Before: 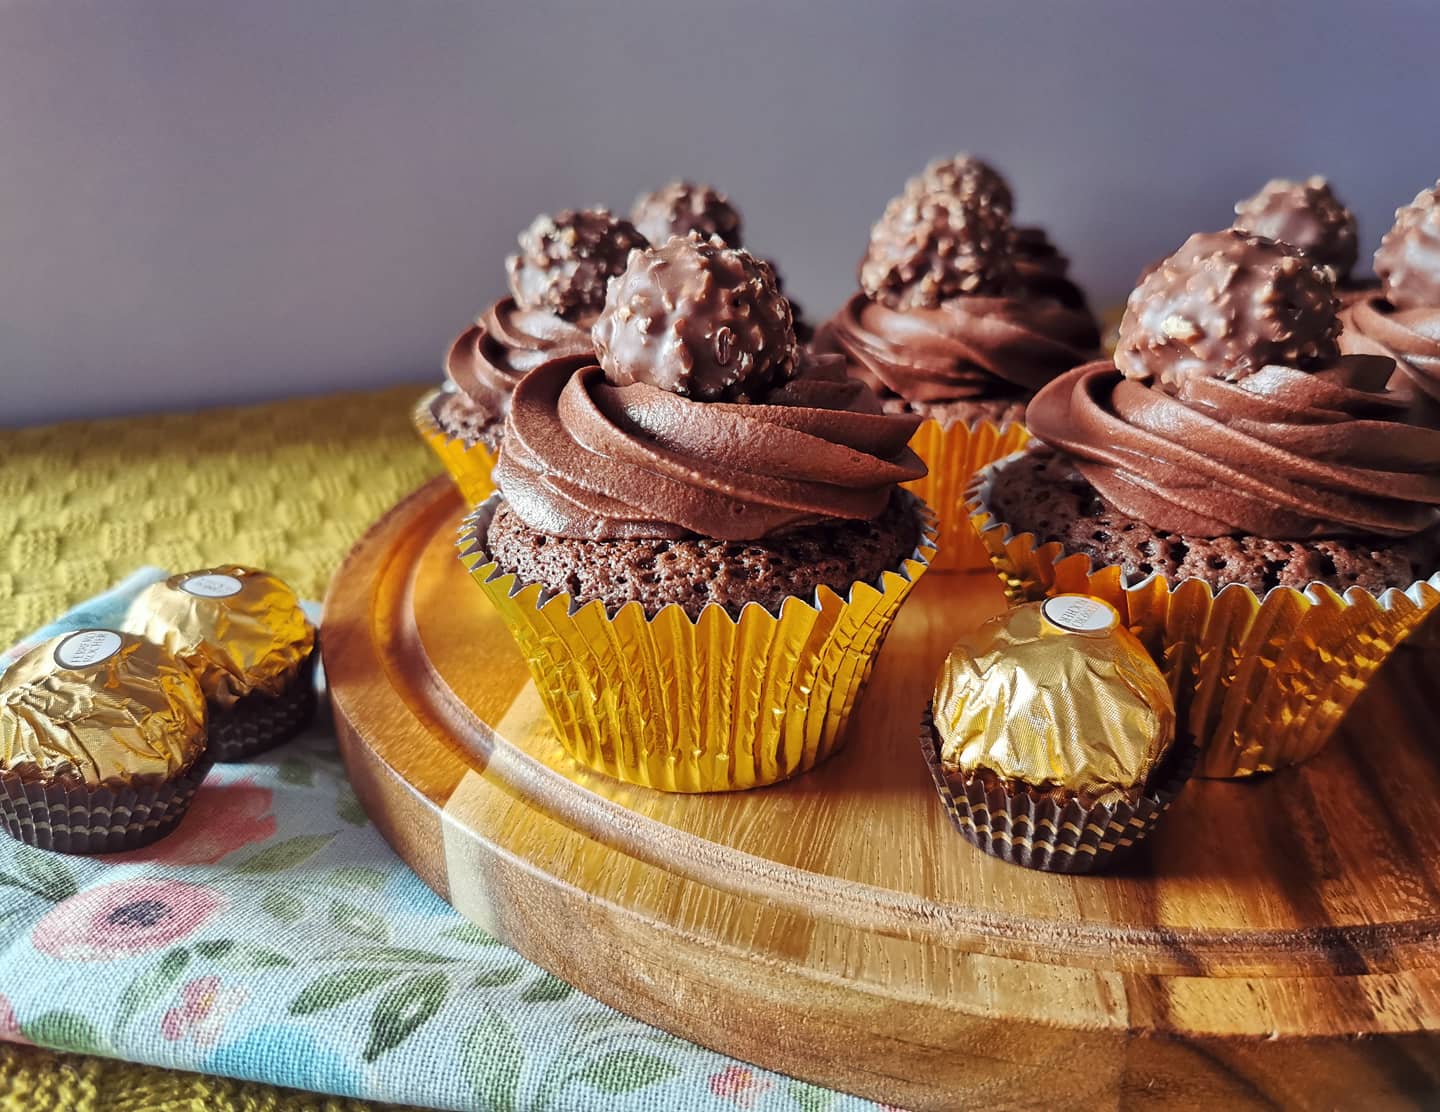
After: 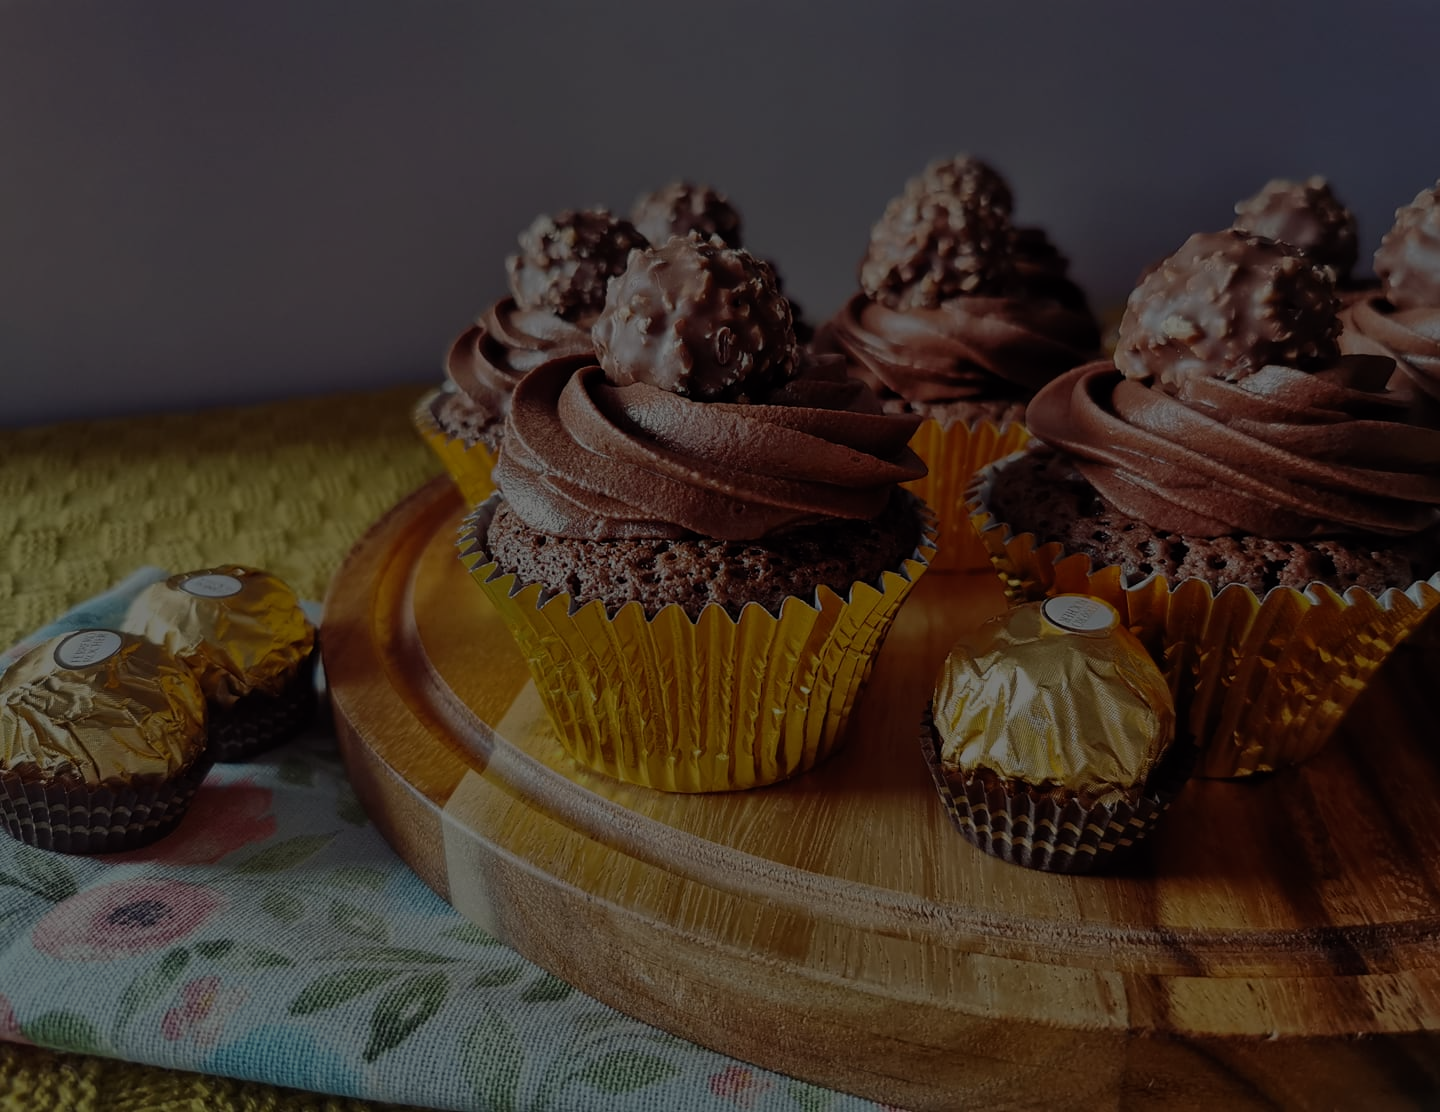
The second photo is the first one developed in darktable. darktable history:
exposure: exposure -2.446 EV, compensate highlight preservation false
white balance: red 1.009, blue 0.985
